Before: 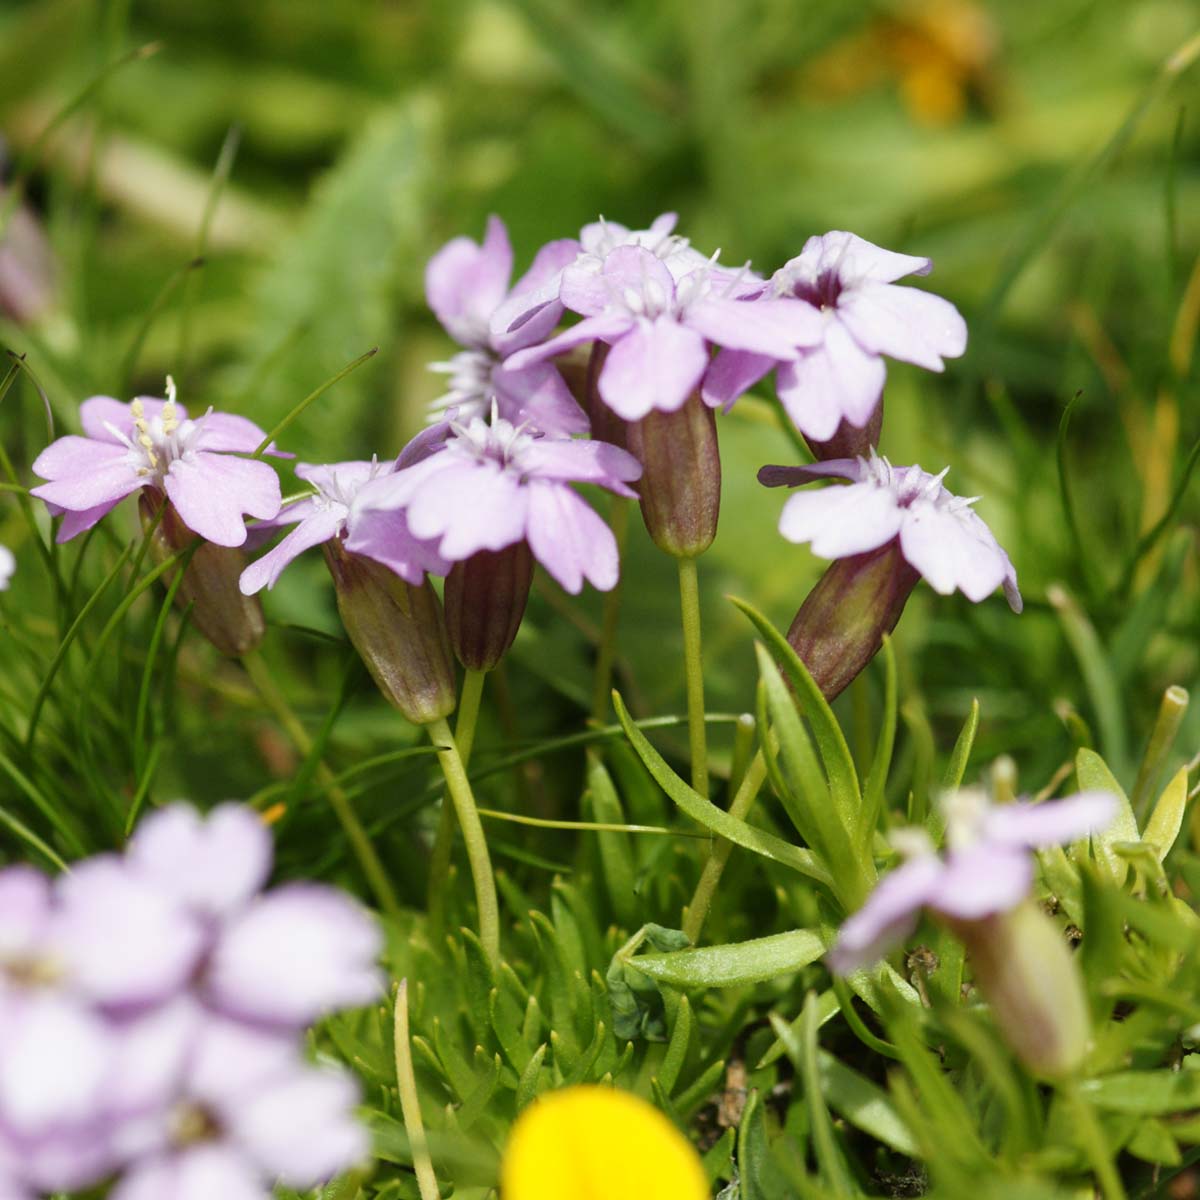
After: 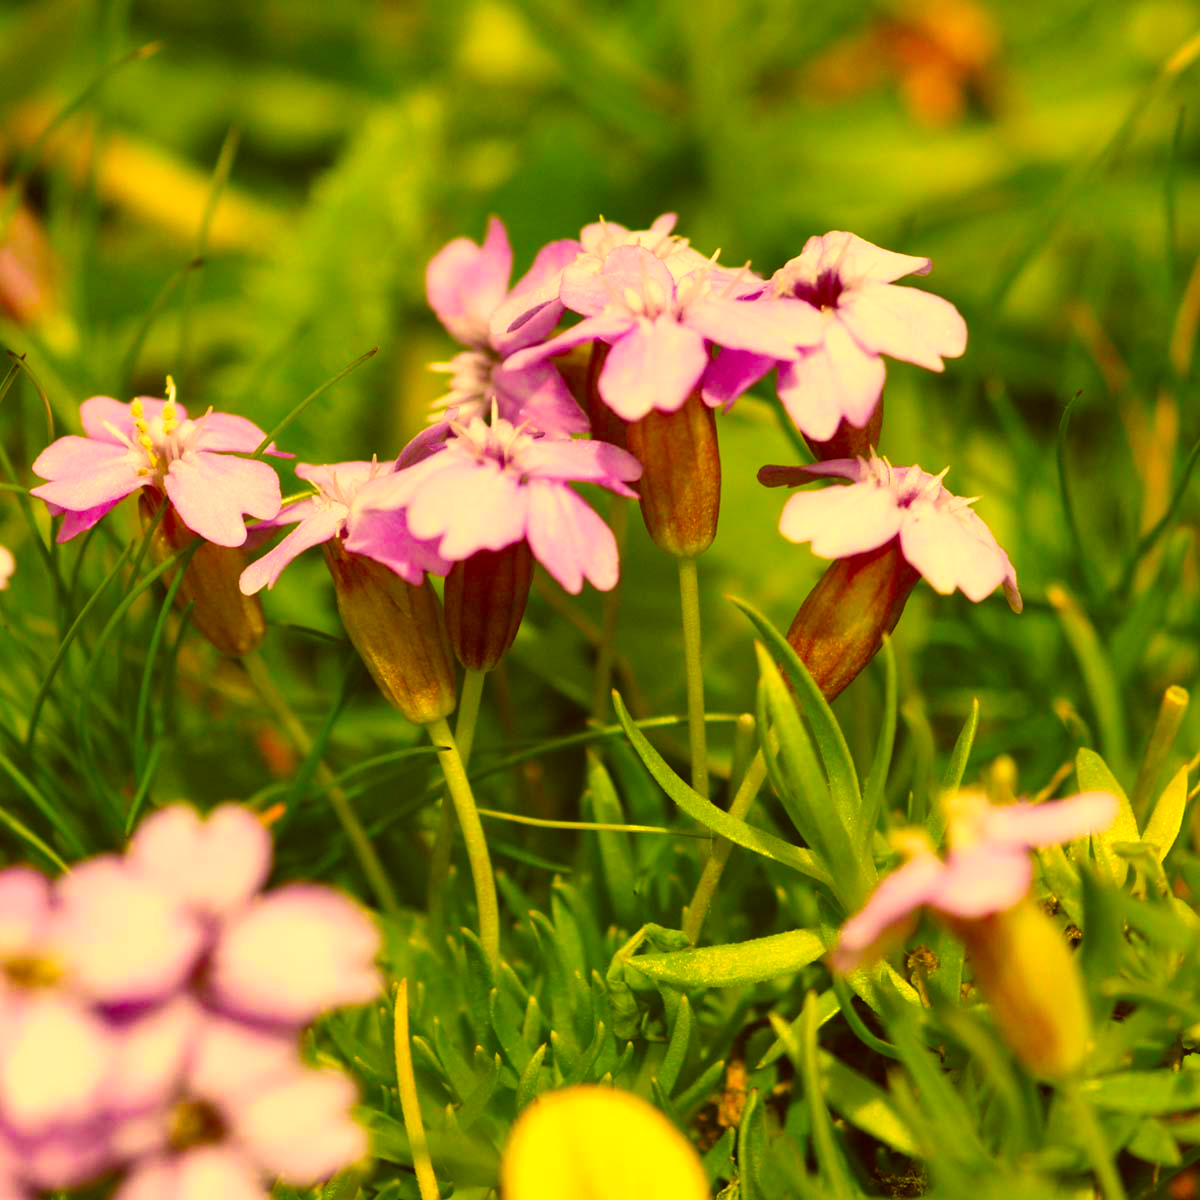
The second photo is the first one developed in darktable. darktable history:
color correction: highlights a* 11.18, highlights b* 30.42, shadows a* 2.7, shadows b* 17.57, saturation 1.72
exposure: exposure 0.203 EV, compensate highlight preservation false
shadows and highlights: radius 109.16, shadows 23.92, highlights -58.57, low approximation 0.01, soften with gaussian
